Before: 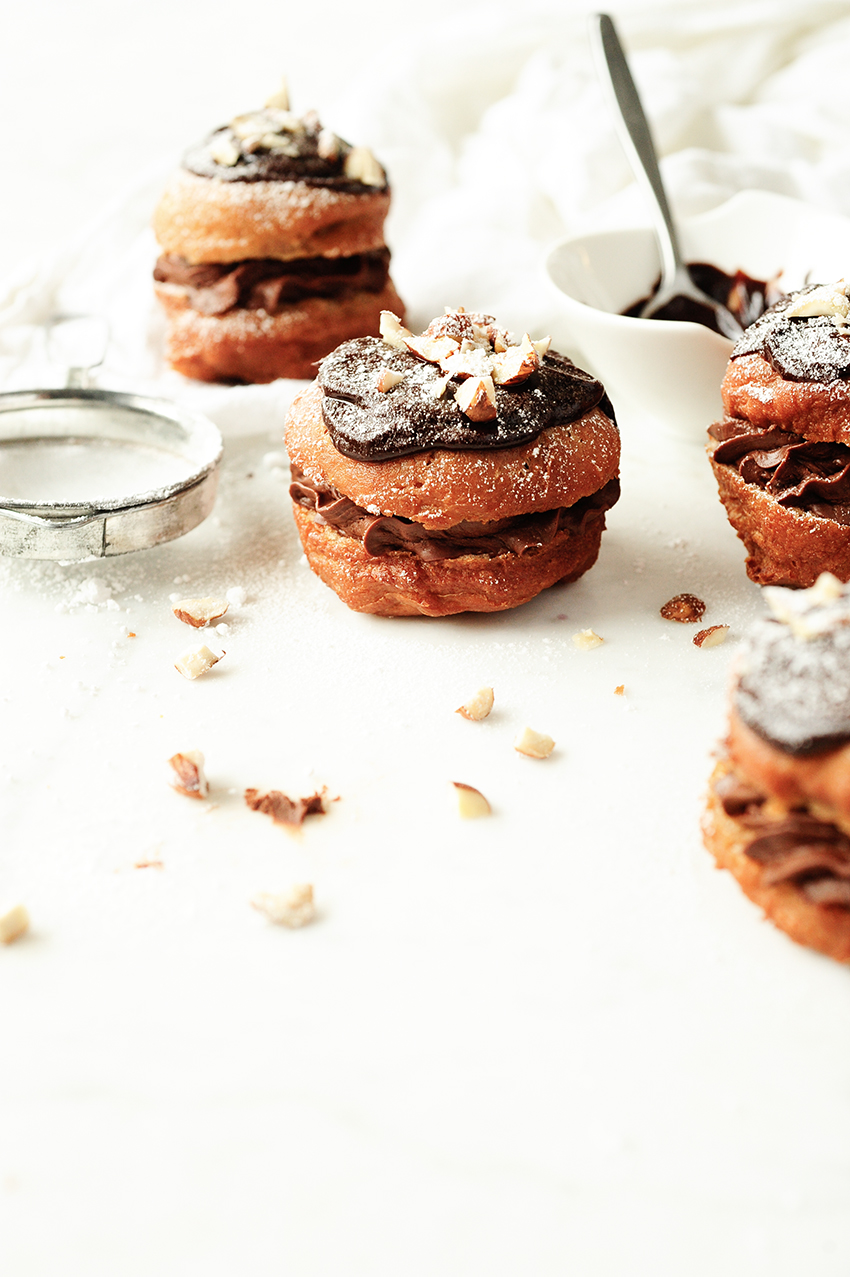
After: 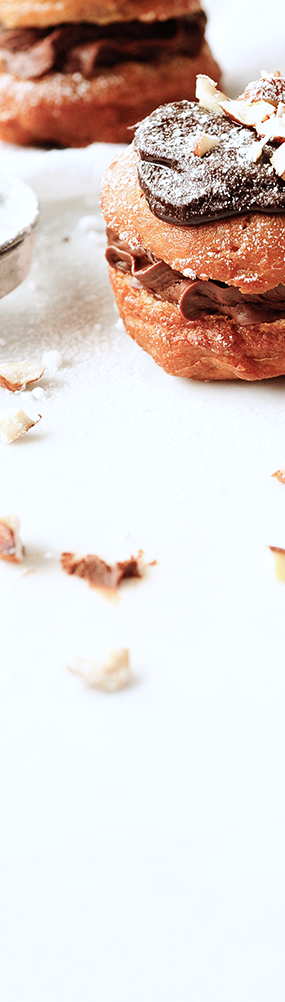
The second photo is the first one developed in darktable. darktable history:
crop and rotate: left 21.77%, top 18.528%, right 44.676%, bottom 2.997%
color calibration: illuminant as shot in camera, x 0.358, y 0.373, temperature 4628.91 K
